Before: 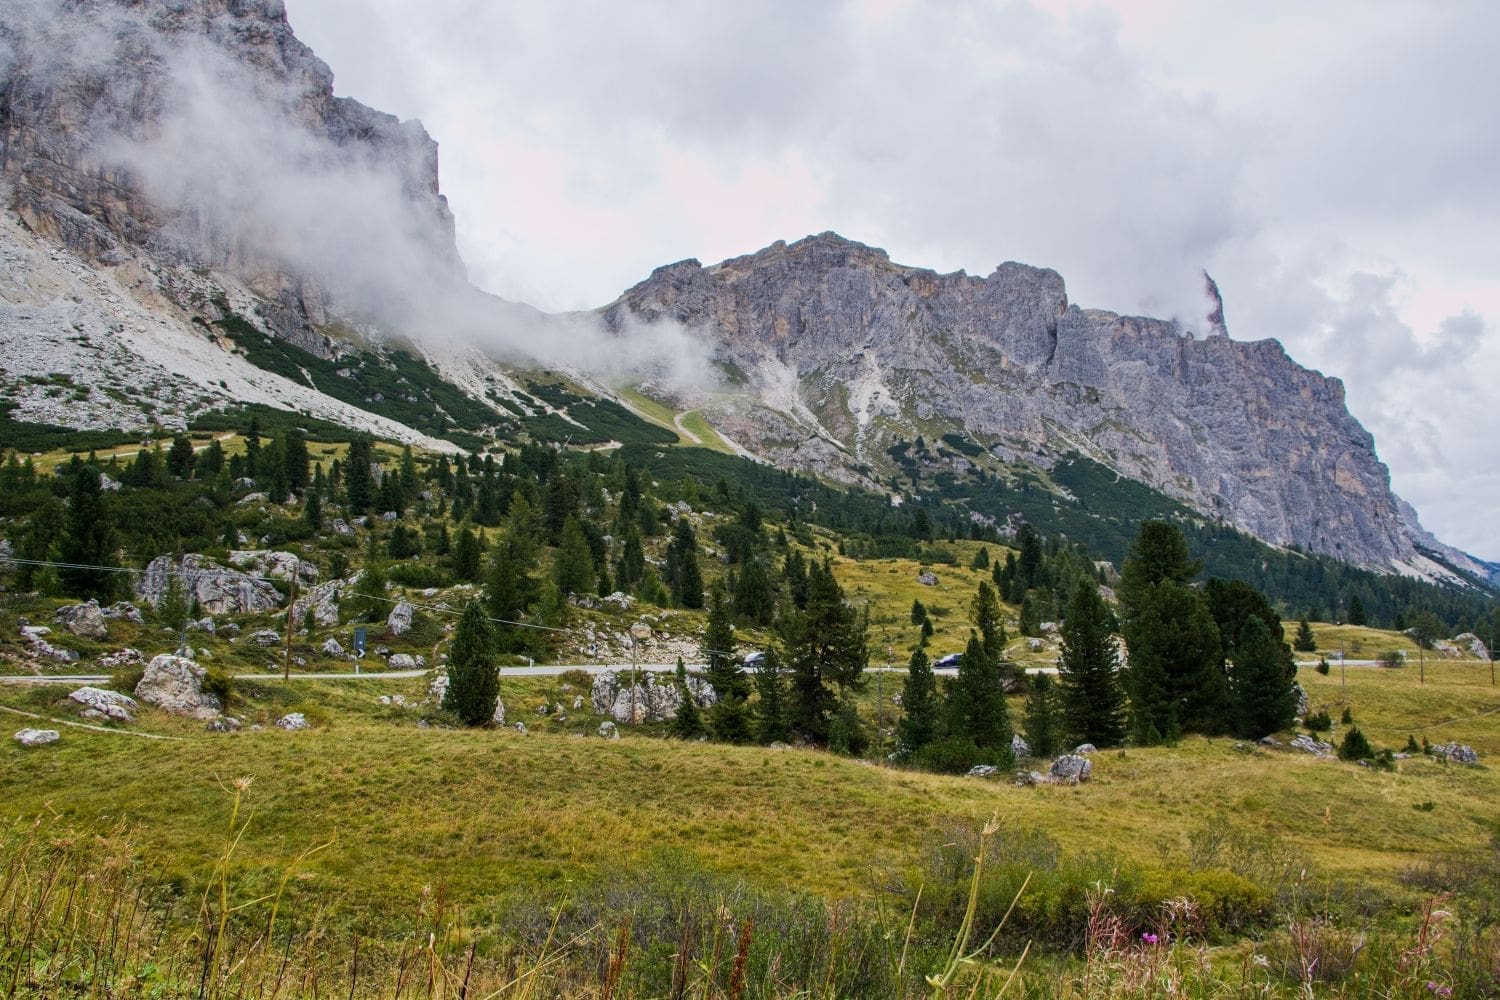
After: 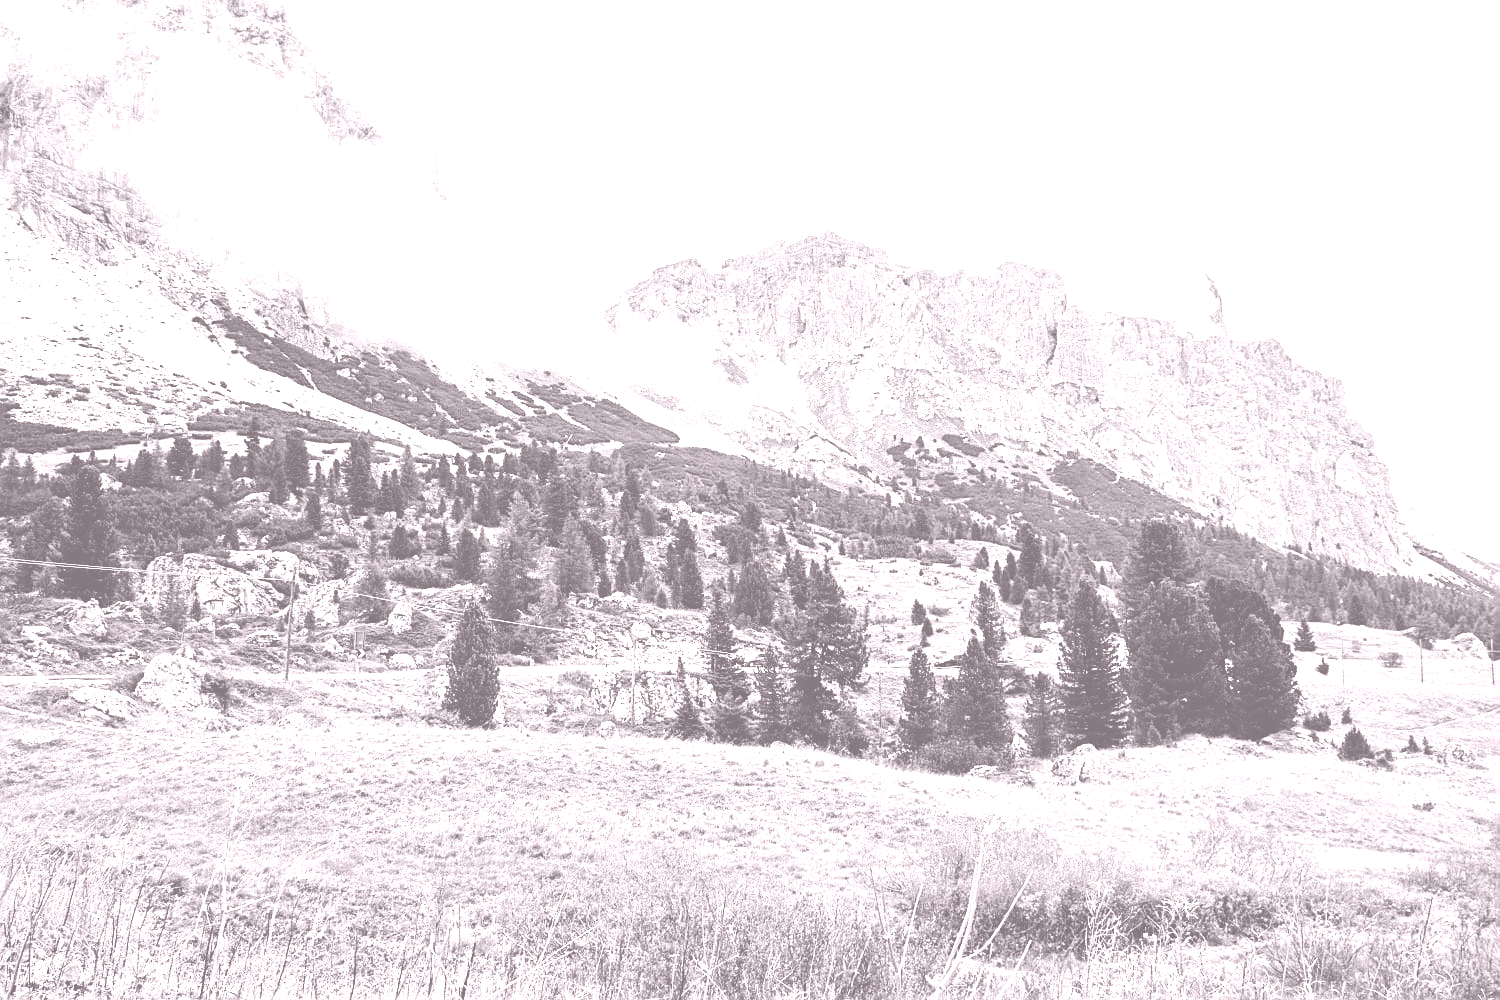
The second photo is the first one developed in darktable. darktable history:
colorize: hue 25.2°, saturation 83%, source mix 82%, lightness 79%, version 1
sharpen: on, module defaults
tone curve: curves: ch0 [(0, 0) (0.003, 0.01) (0.011, 0.01) (0.025, 0.011) (0.044, 0.019) (0.069, 0.032) (0.1, 0.054) (0.136, 0.088) (0.177, 0.138) (0.224, 0.214) (0.277, 0.297) (0.335, 0.391) (0.399, 0.469) (0.468, 0.551) (0.543, 0.622) (0.623, 0.699) (0.709, 0.775) (0.801, 0.85) (0.898, 0.929) (1, 1)], preserve colors none
